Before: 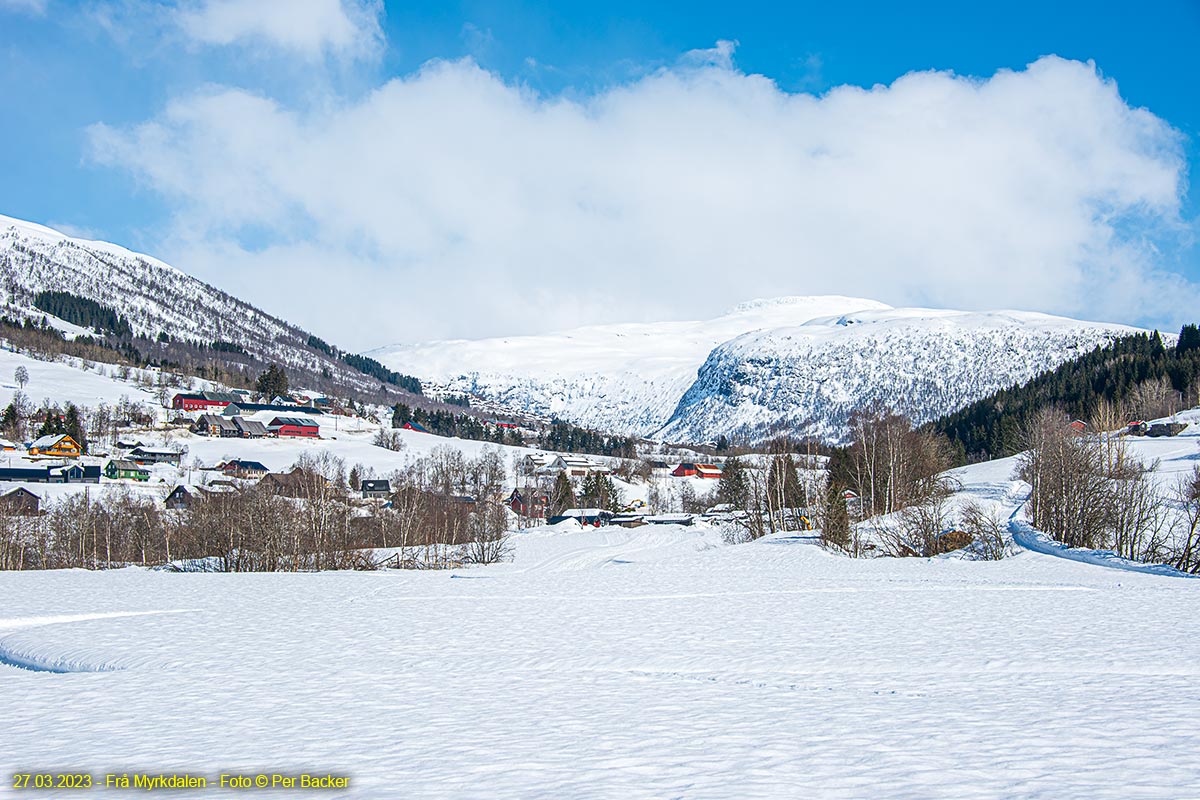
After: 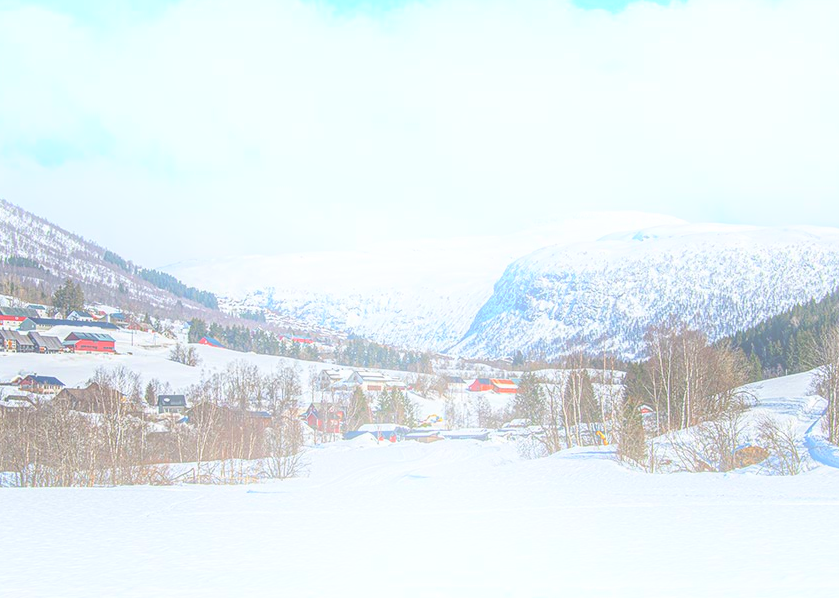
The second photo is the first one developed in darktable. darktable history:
crop and rotate: left 17.046%, top 10.659%, right 12.989%, bottom 14.553%
bloom: on, module defaults
local contrast: detail 110%
